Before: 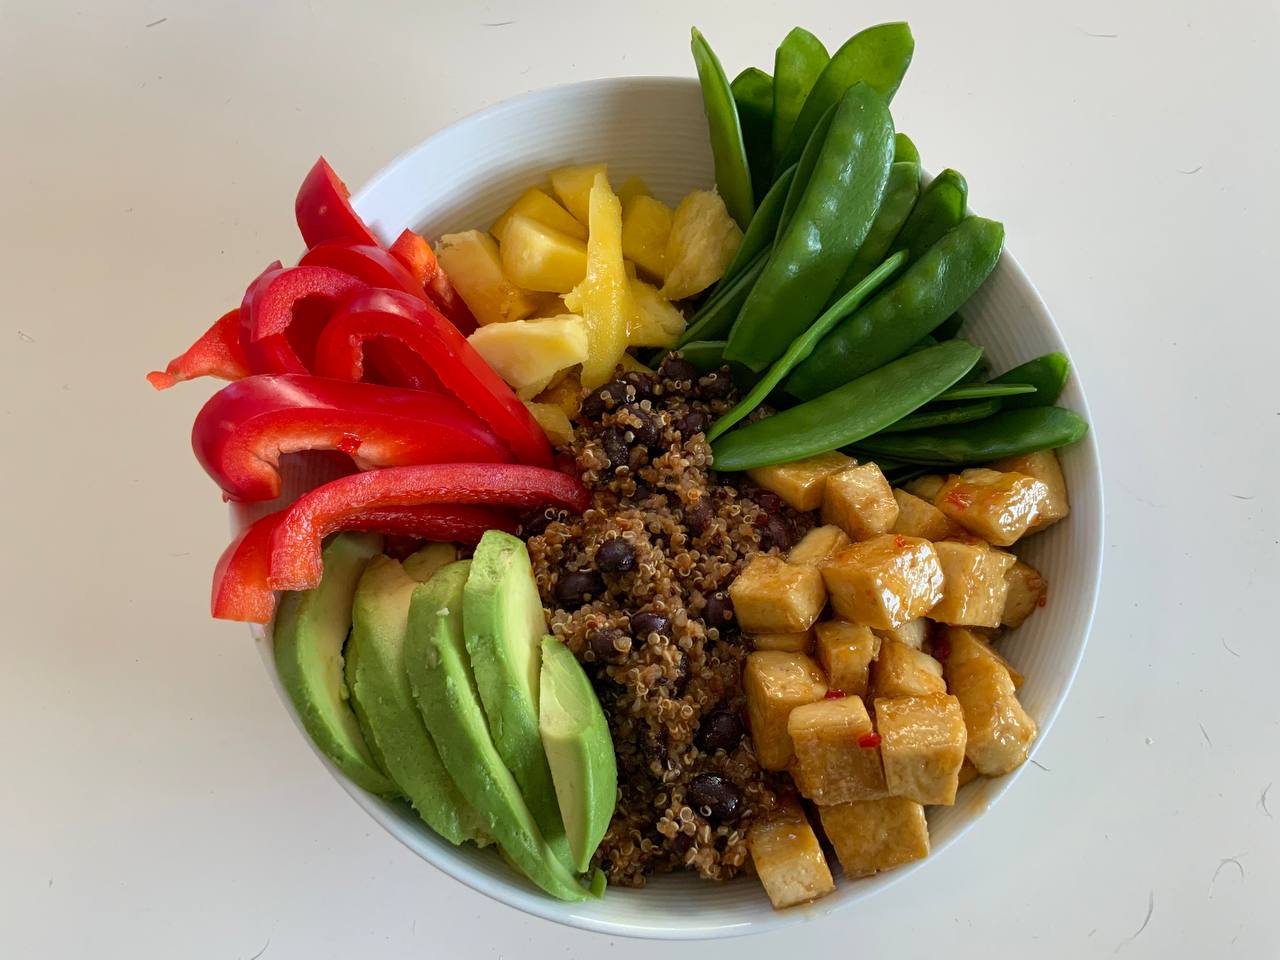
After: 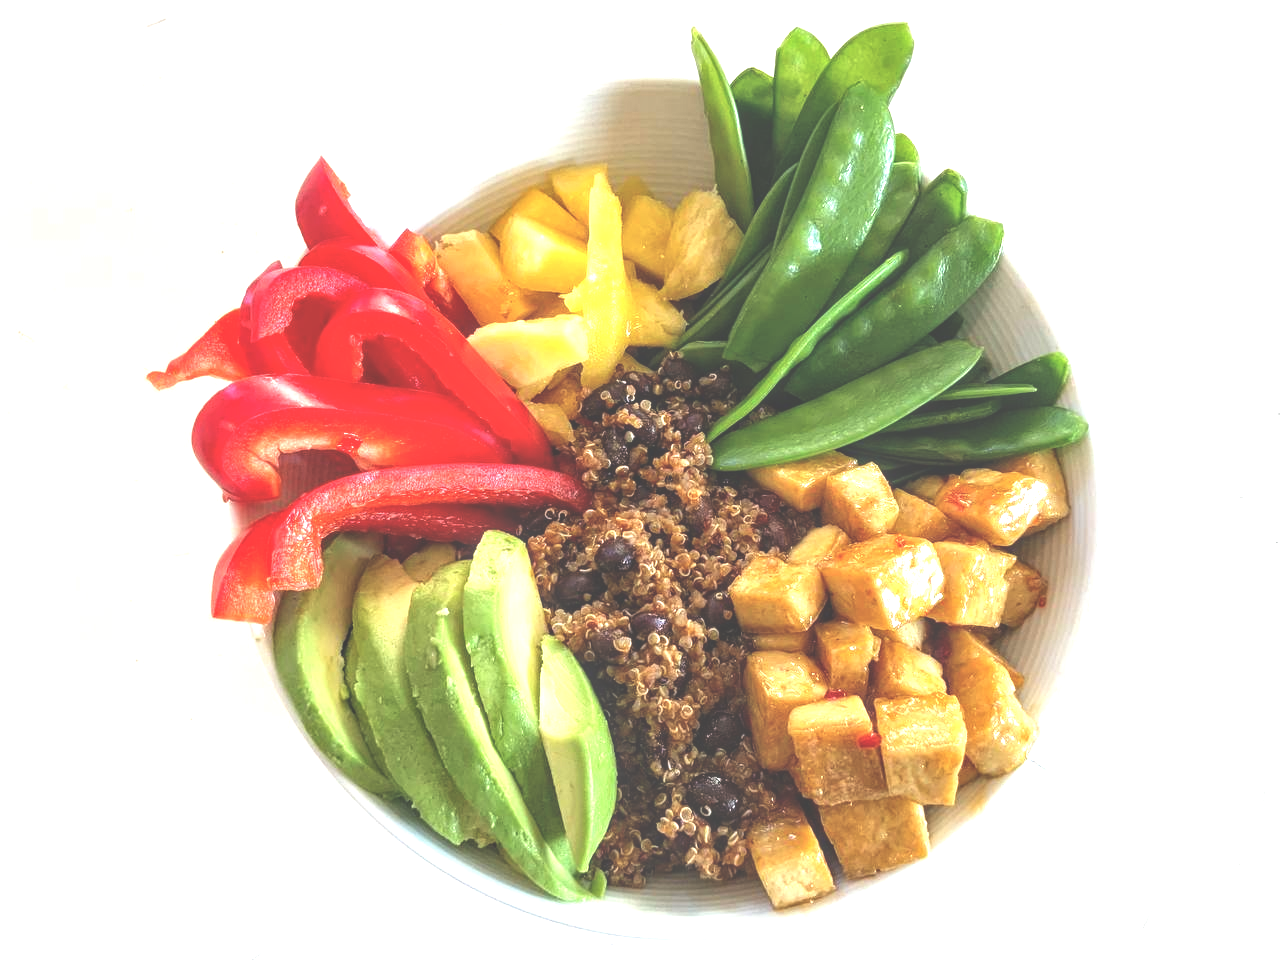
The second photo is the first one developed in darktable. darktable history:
exposure: black level correction -0.023, exposure 1.397 EV, compensate highlight preservation false
local contrast: on, module defaults
